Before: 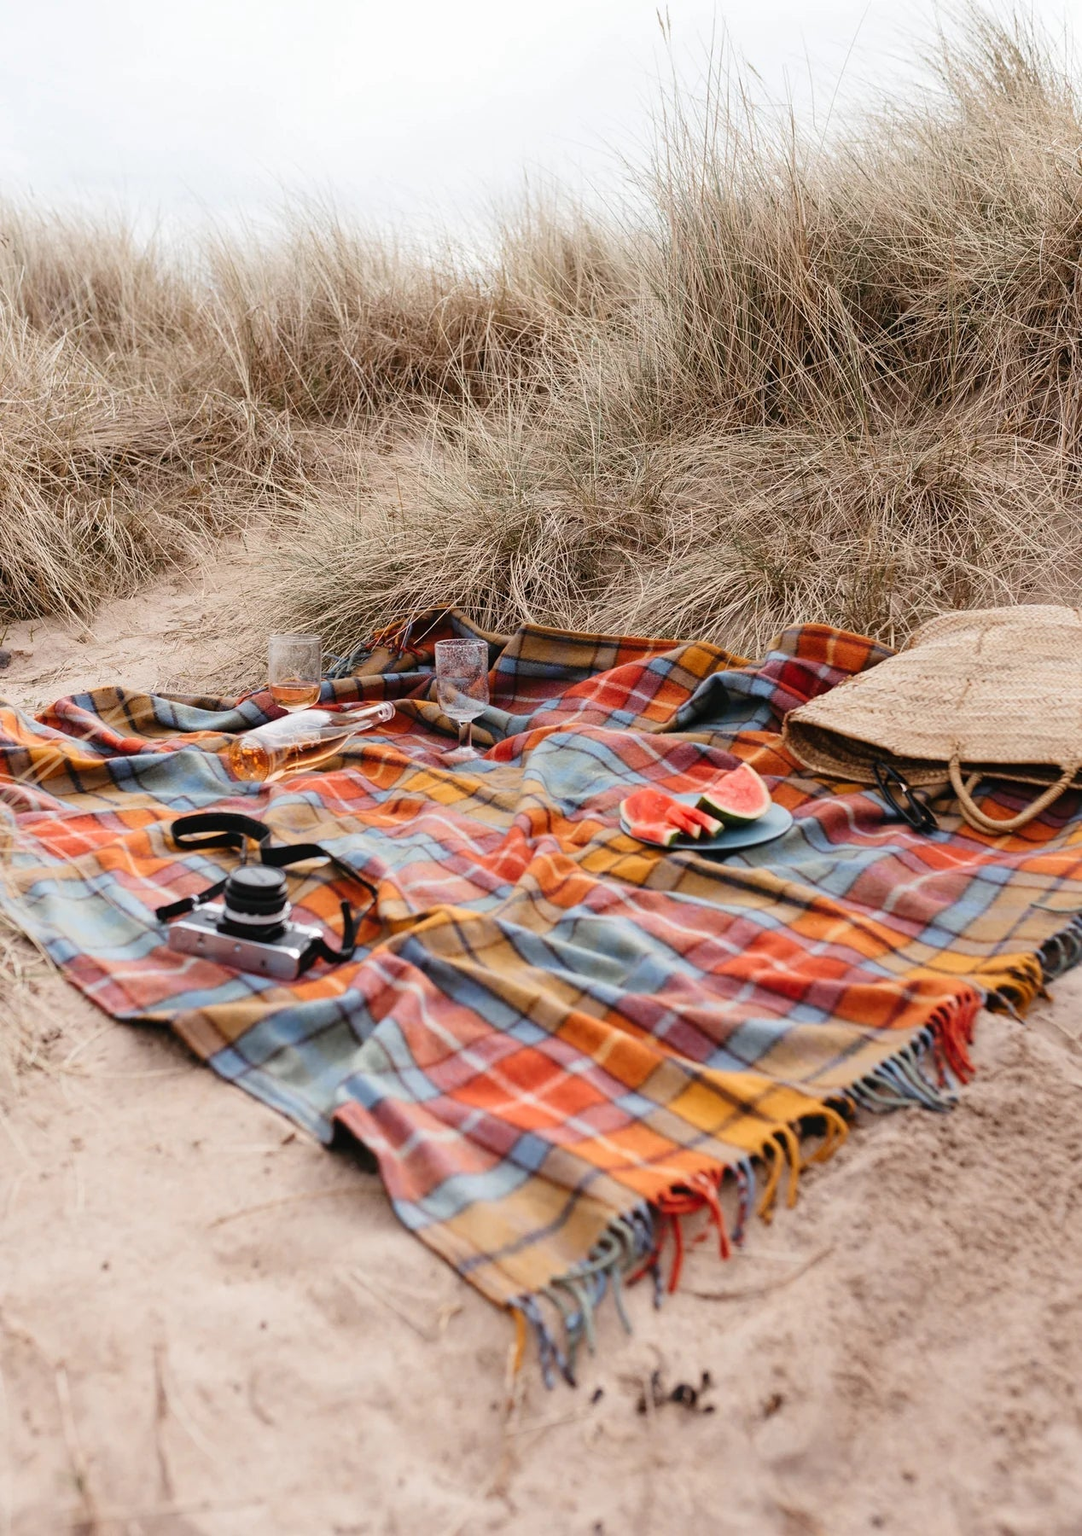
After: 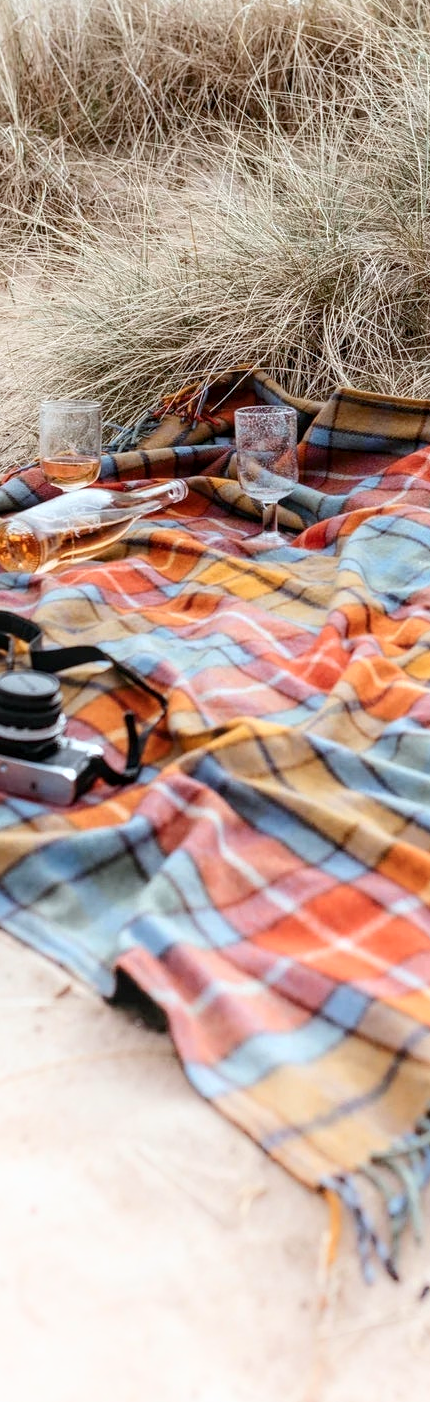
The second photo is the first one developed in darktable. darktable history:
tone equalizer: on, module defaults
color balance rgb: perceptual saturation grading › global saturation 0.507%
shadows and highlights: shadows -89.73, highlights 90.3, soften with gaussian
exposure: black level correction 0.002, exposure 0.146 EV, compensate highlight preservation false
crop and rotate: left 21.736%, top 19.073%, right 44.322%, bottom 2.989%
local contrast: on, module defaults
color calibration: illuminant Planckian (black body), adaptation linear Bradford (ICC v4), x 0.364, y 0.367, temperature 4416.64 K
